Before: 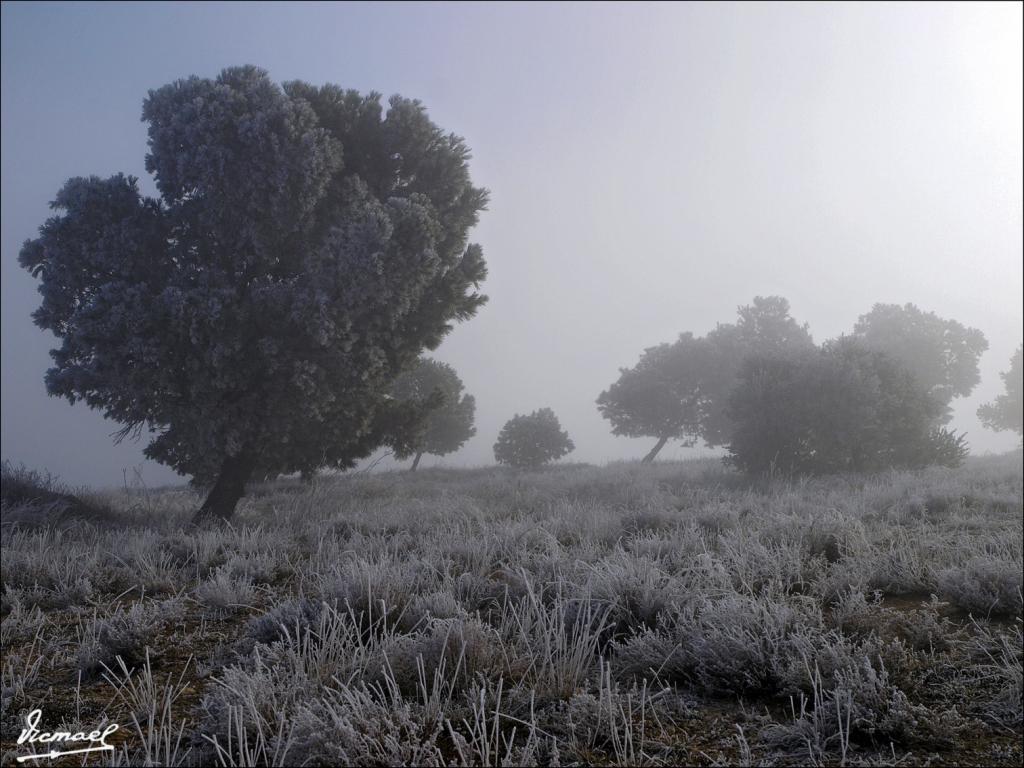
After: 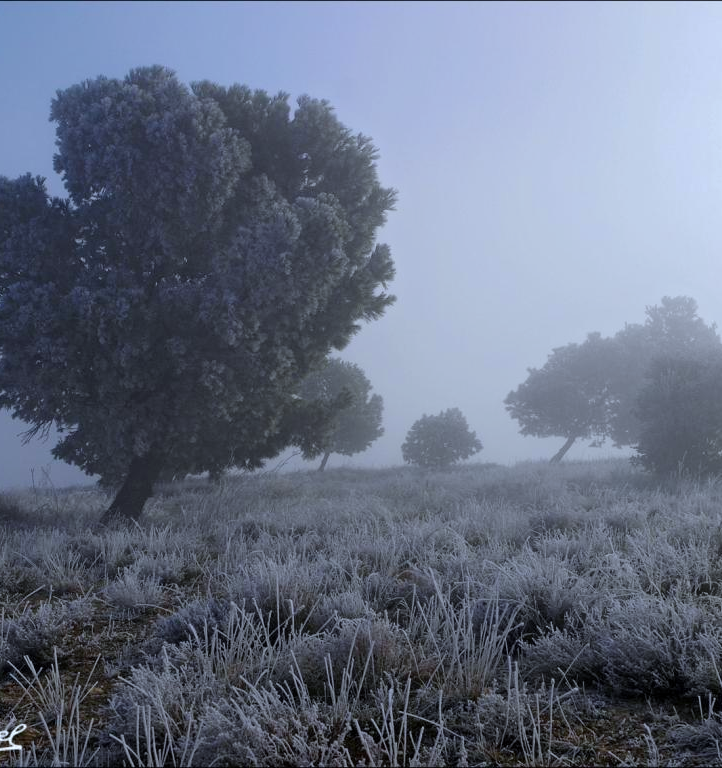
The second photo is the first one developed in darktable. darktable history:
base curve: curves: ch0 [(0, 0) (0.235, 0.266) (0.503, 0.496) (0.786, 0.72) (1, 1)], preserve colors average RGB
crop and rotate: left 9.022%, right 20.382%
color calibration: x 0.37, y 0.377, temperature 4293.5 K
